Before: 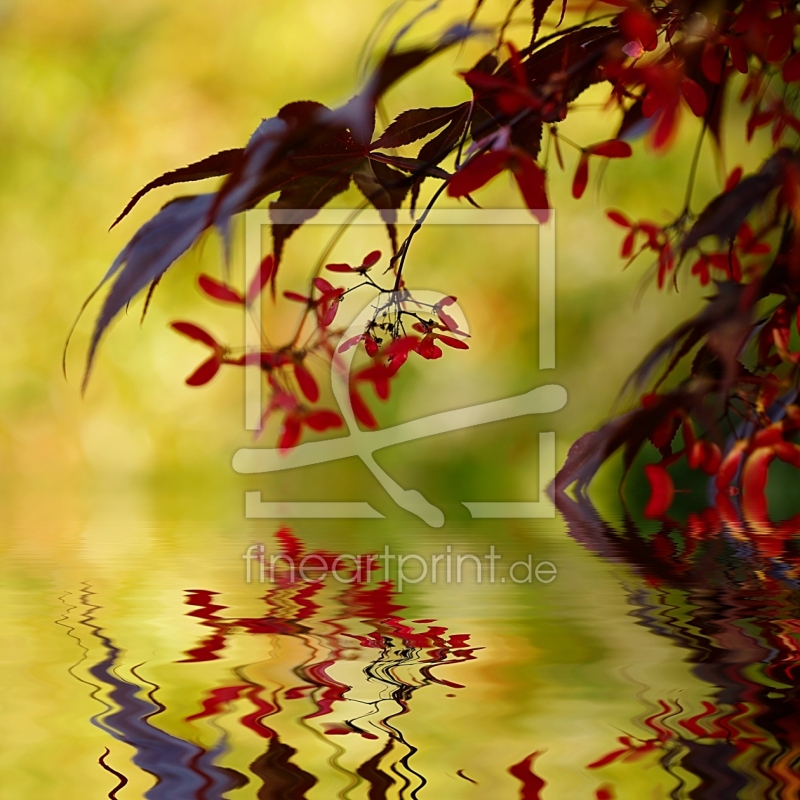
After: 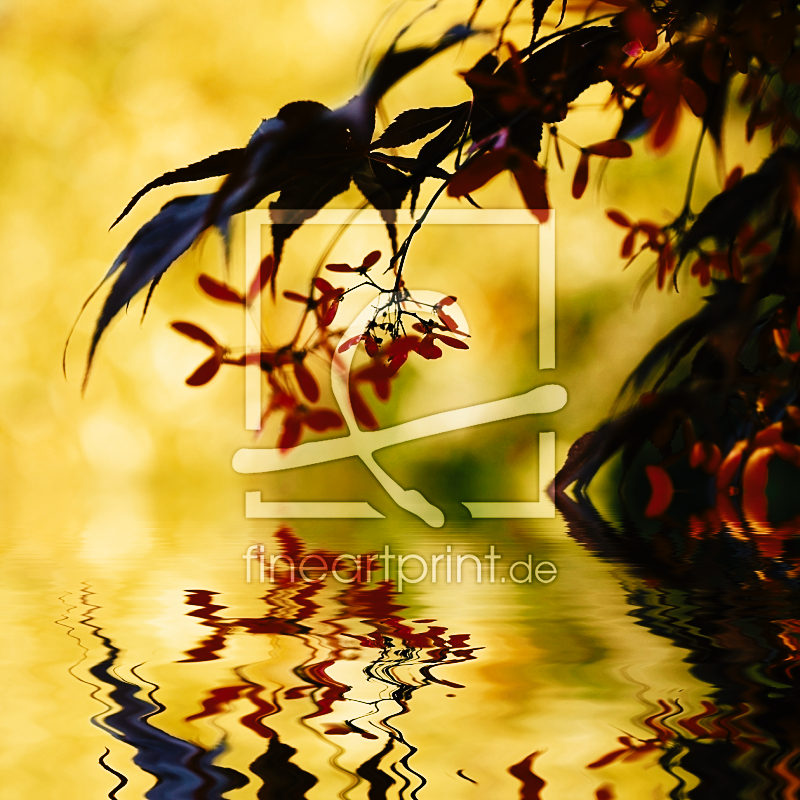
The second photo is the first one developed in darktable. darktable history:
tone curve: curves: ch0 [(0, 0) (0.003, 0.005) (0.011, 0.008) (0.025, 0.01) (0.044, 0.014) (0.069, 0.017) (0.1, 0.022) (0.136, 0.028) (0.177, 0.037) (0.224, 0.049) (0.277, 0.091) (0.335, 0.168) (0.399, 0.292) (0.468, 0.463) (0.543, 0.637) (0.623, 0.792) (0.709, 0.903) (0.801, 0.963) (0.898, 0.985) (1, 1)], preserve colors none
color look up table: target L [96.06, 79.28, 67.47, 59.33, 65.56, 61.04, 73.9, 74.58, 49.62, 58.99, 61.11, 56.94, 50.2, 44.75, 37.94, 31.1, 200, 76.24, 67.16, 69.74, 45.55, 50.25, 40.28, 52.88, 46.58, 42.79, 40.7, 33.58, 15.87, 0.548, 85.22, 64.81, 62.71, 44.18, 54.49, 48.85, 52.73, 37.89, 39.92, 40.18, 25.1, 27.11, 31.85, 84.58, 56.02, 71.21, 51.13, 40.59, 26.32], target a [-4.16, 0.072, 3.75, -23.73, -1.955, -21.71, -4.033, 0.002, -22.33, -15.93, -1.11, -19.61, -15.7, -10.45, -14.8, -11.96, 0, 4.46, 7.268, 12.94, 30.13, 20.89, 26.52, 9.484, 9.447, 27.4, 18.12, 19.05, -0.578, 0, 3.357, 19.71, 14.19, 32.64, -7.616, 30.46, 5.536, 26.69, 0.14, -0.772, 27.5, 29.24, -1.265, -16.3, -14.24, -10.45, -9.767, -4.867, -10.57], target b [13.9, 25.49, 41.18, 0.844, 39.15, -11.2, 21.01, 7.497, 22.74, 24.51, 34.45, 5.918, -1.675, -4.911, 8.494, 20.26, 0, 18.83, 37.84, 4.244, -2.777, 26.87, 26.42, 11.63, 24.63, 1.406, 26.22, 41.23, 3.62, 0, -0.089, -16.38, -13.06, -18.68, -22.65, -15.1, -3.317, -8.027, -17.66, -16.51, -22.73, -28.07, -13.73, -13.2, -13.94, -18.2, -15.04, -10.25, -5.422], num patches 49
